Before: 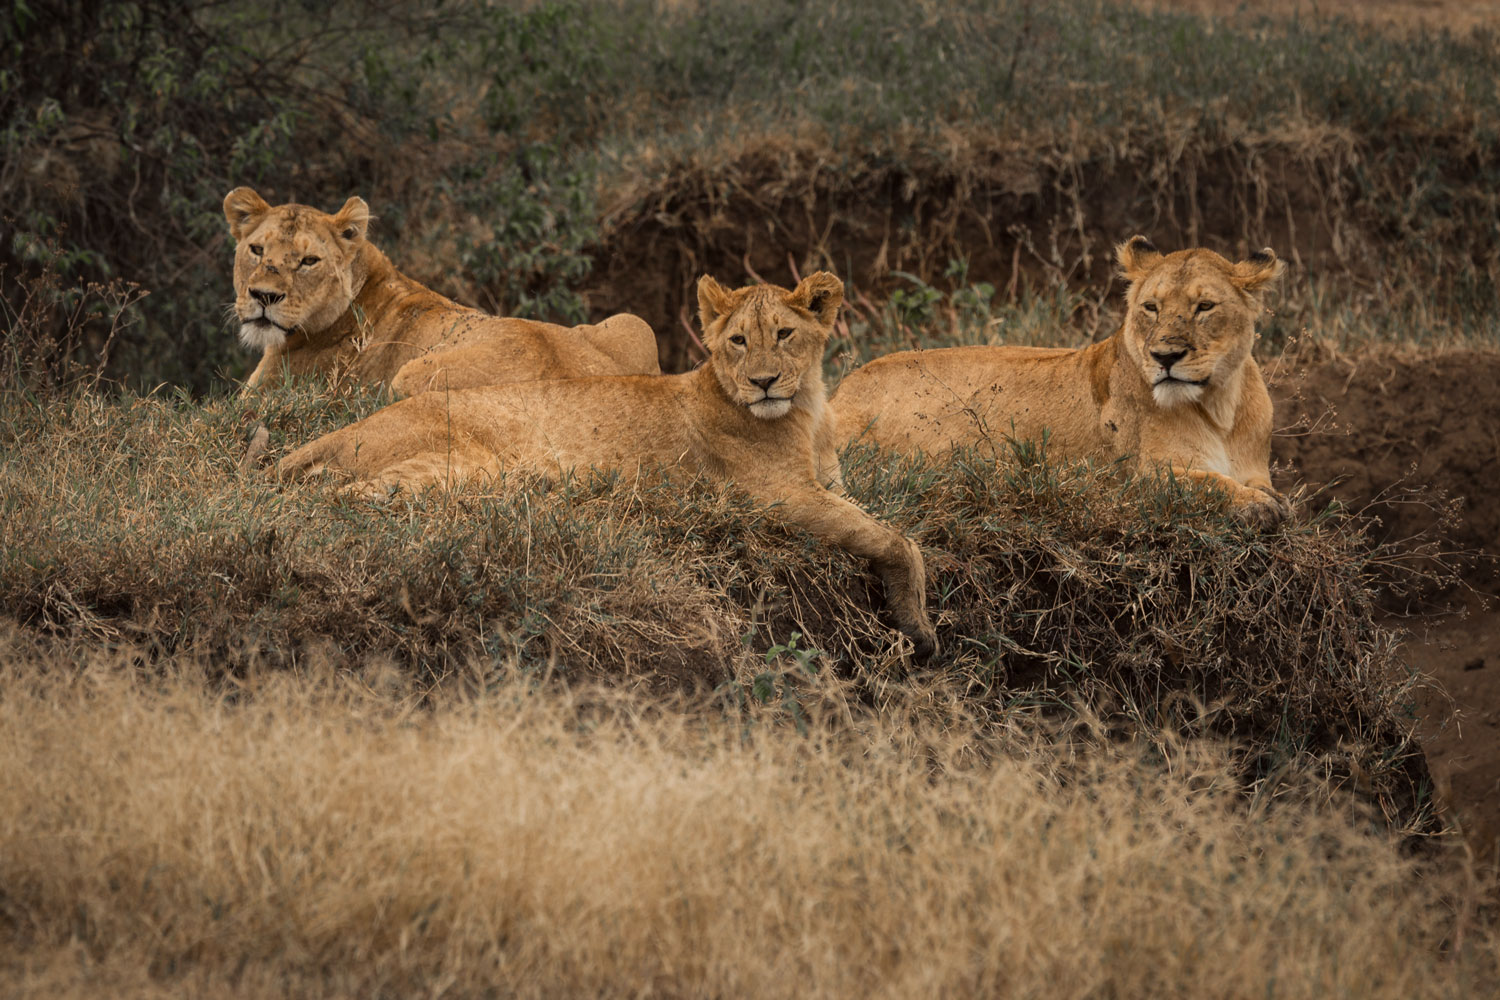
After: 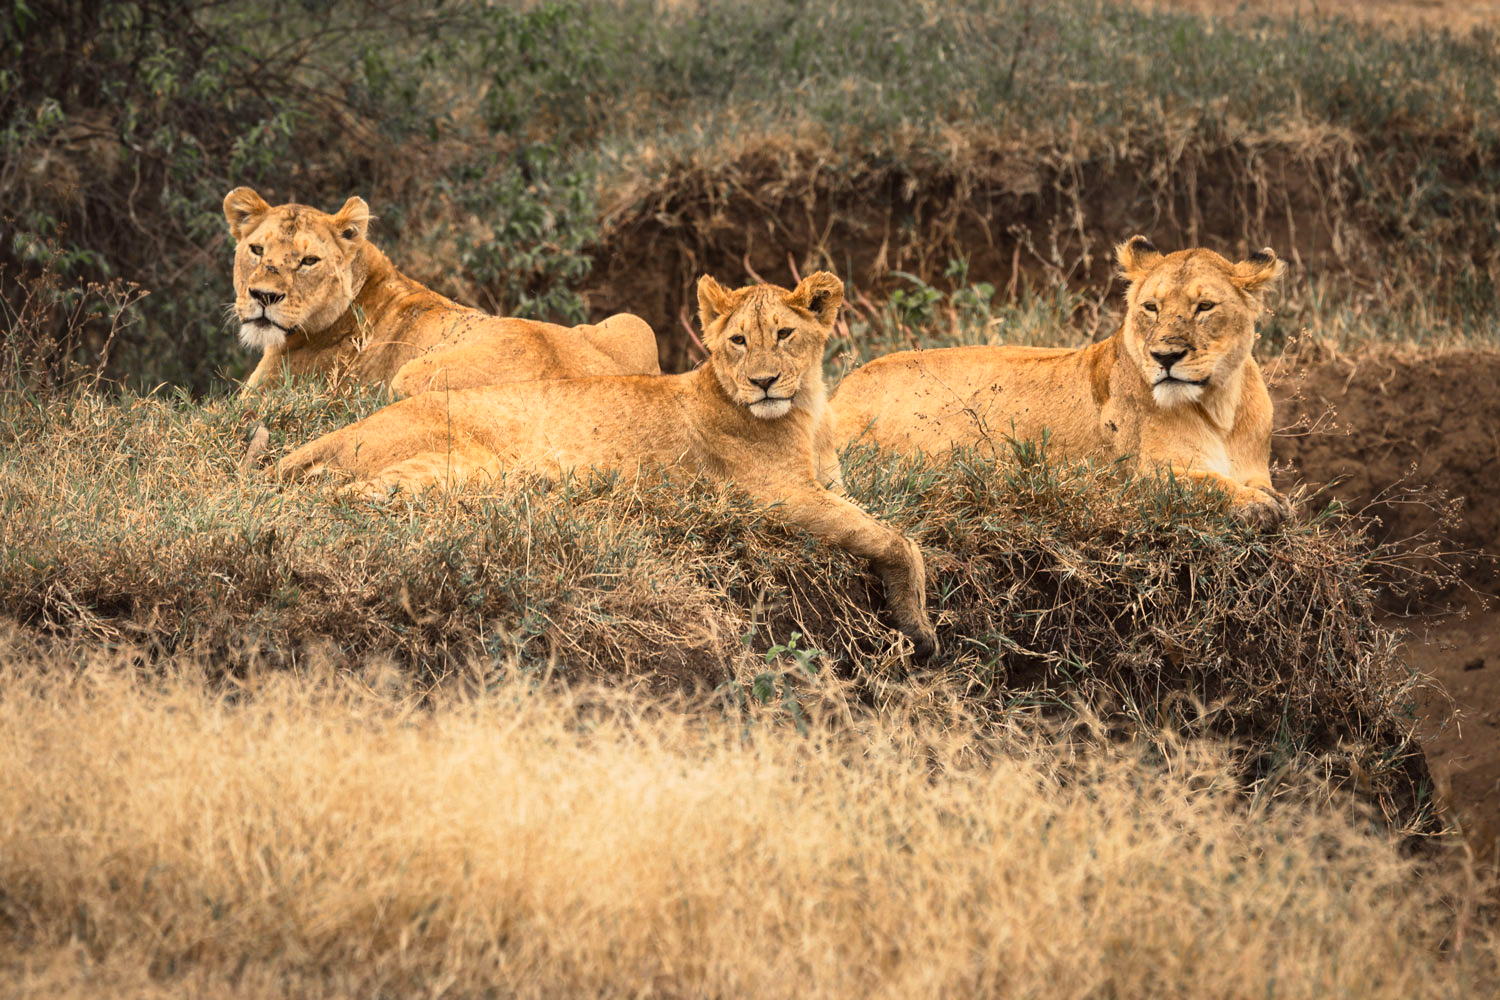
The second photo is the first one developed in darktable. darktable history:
base curve: curves: ch0 [(0, 0) (0.088, 0.125) (0.176, 0.251) (0.354, 0.501) (0.613, 0.749) (1, 0.877)], preserve colors none
contrast brightness saturation: contrast 0.2, brightness 0.16, saturation 0.22
